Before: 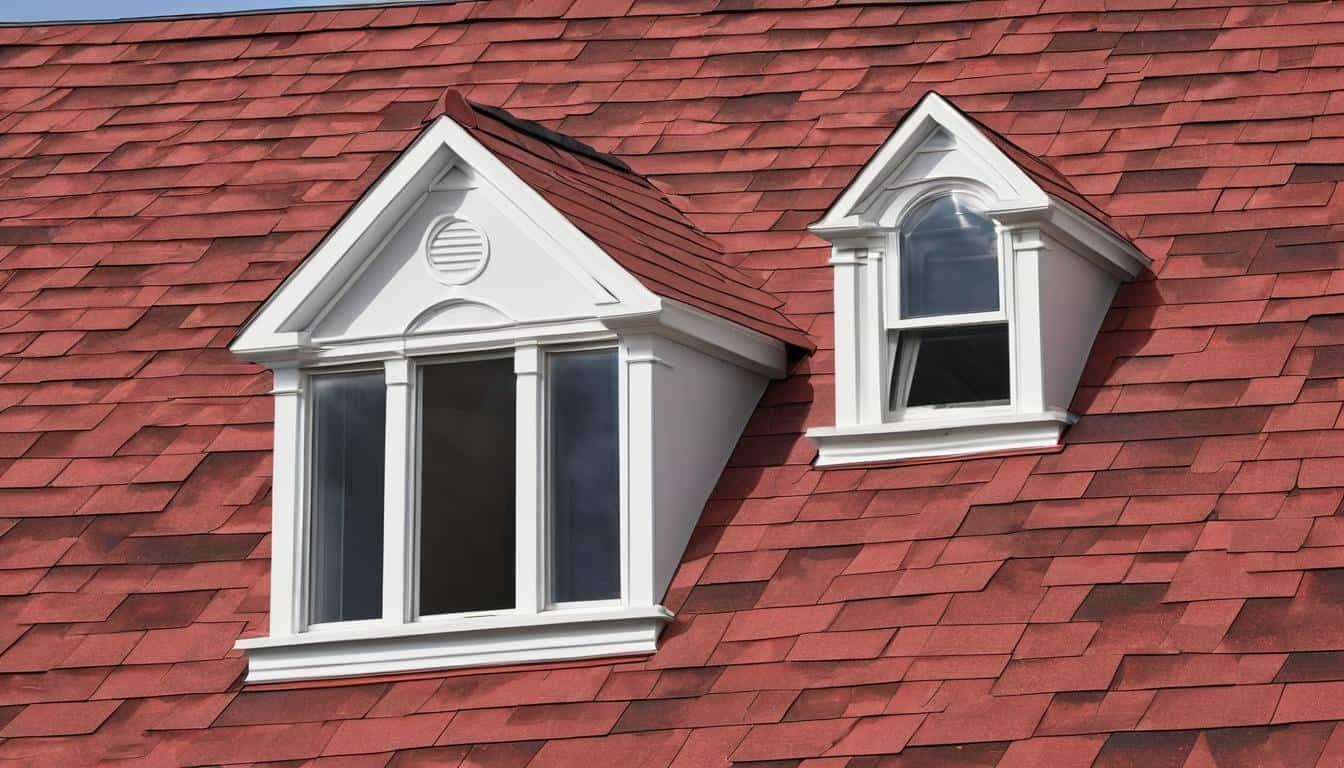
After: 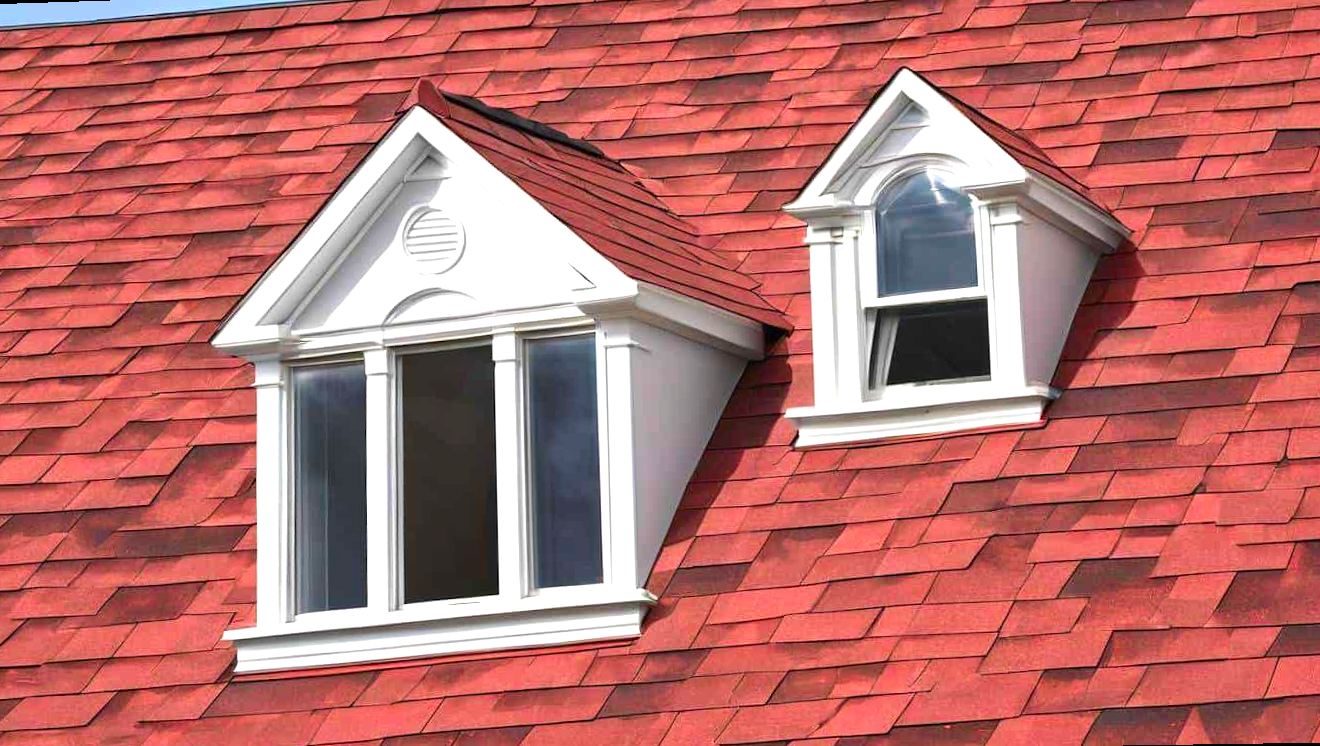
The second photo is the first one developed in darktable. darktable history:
rotate and perspective: rotation -1.32°, lens shift (horizontal) -0.031, crop left 0.015, crop right 0.985, crop top 0.047, crop bottom 0.982
exposure: black level correction 0, exposure 0.7 EV, compensate exposure bias true, compensate highlight preservation false
contrast brightness saturation: contrast 0.09, saturation 0.28
